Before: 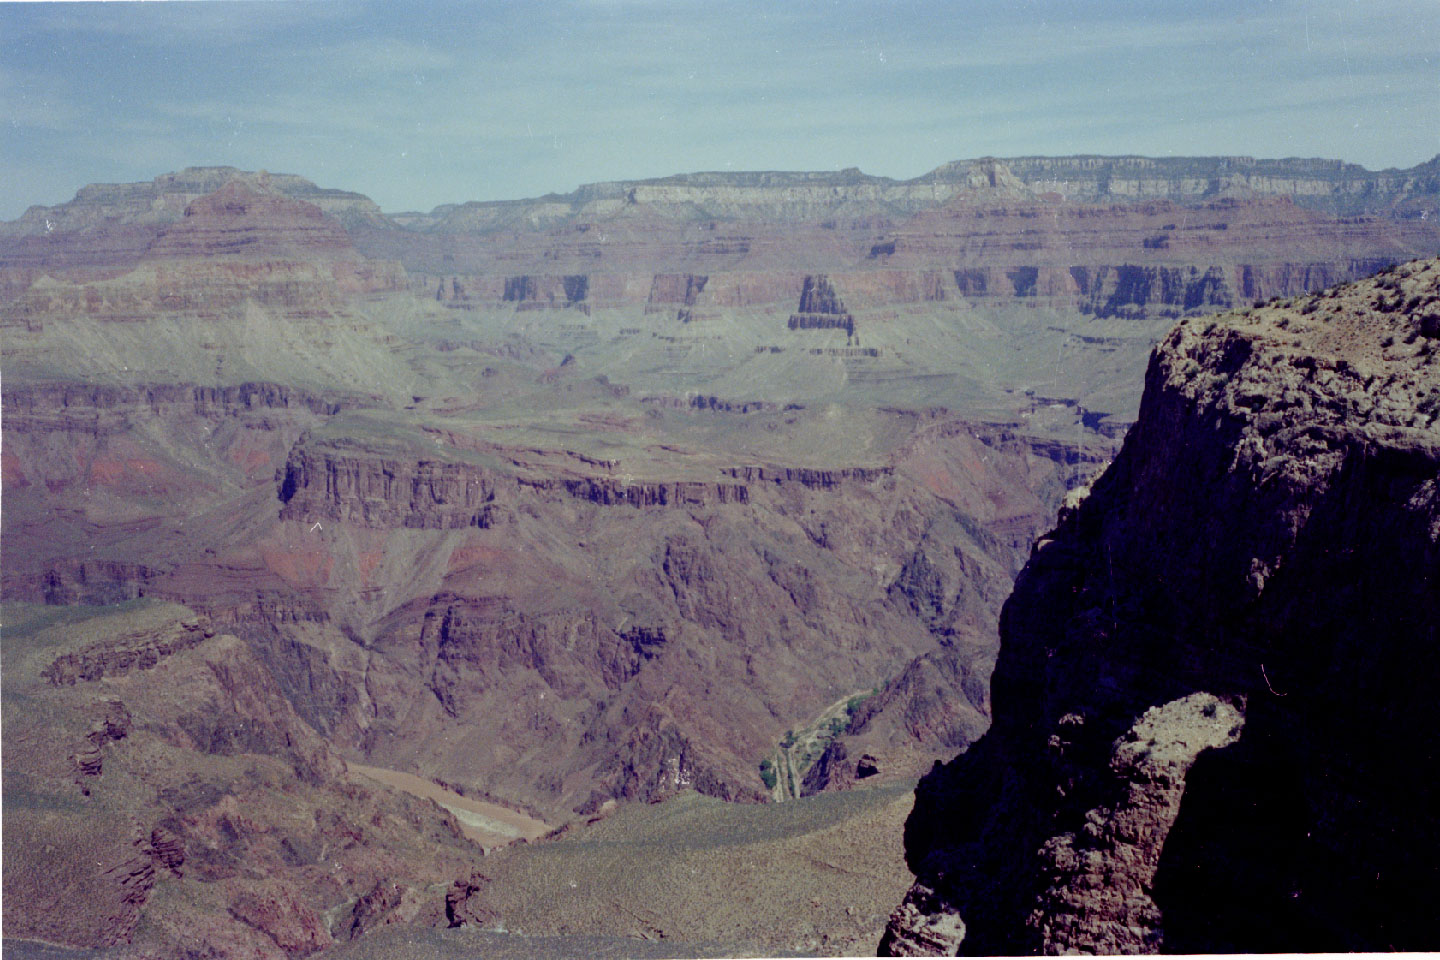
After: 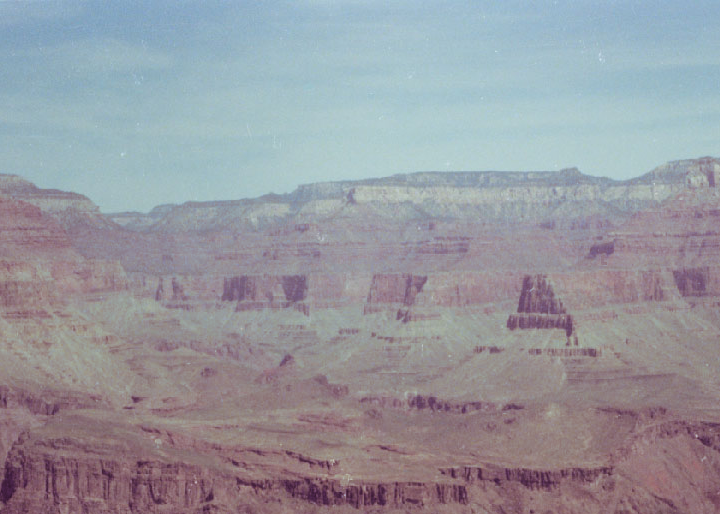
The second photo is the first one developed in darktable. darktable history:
crop: left 19.556%, right 30.401%, bottom 46.458%
split-toning: shadows › saturation 0.41, highlights › saturation 0, compress 33.55%
bloom: on, module defaults
